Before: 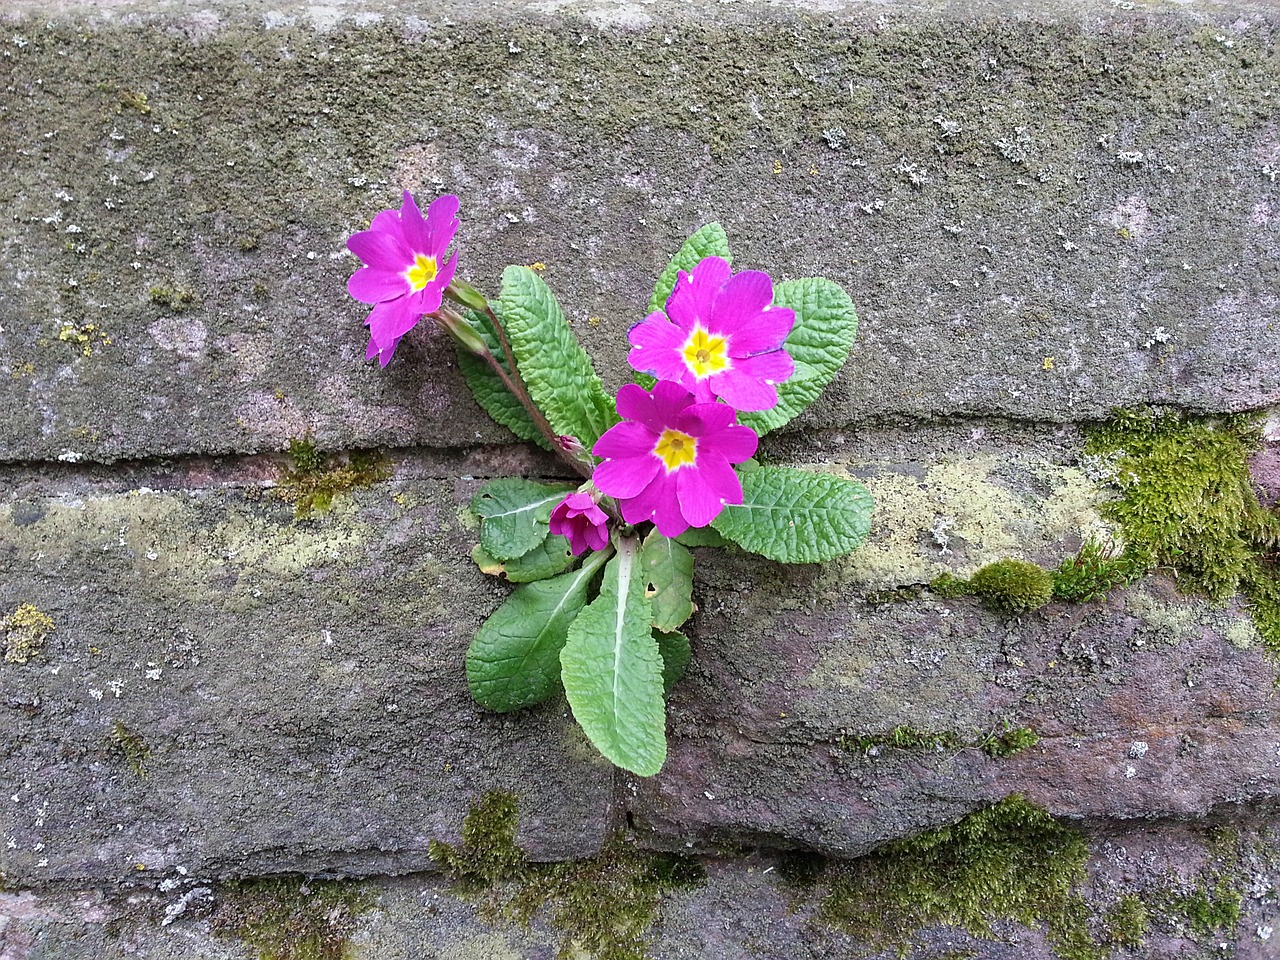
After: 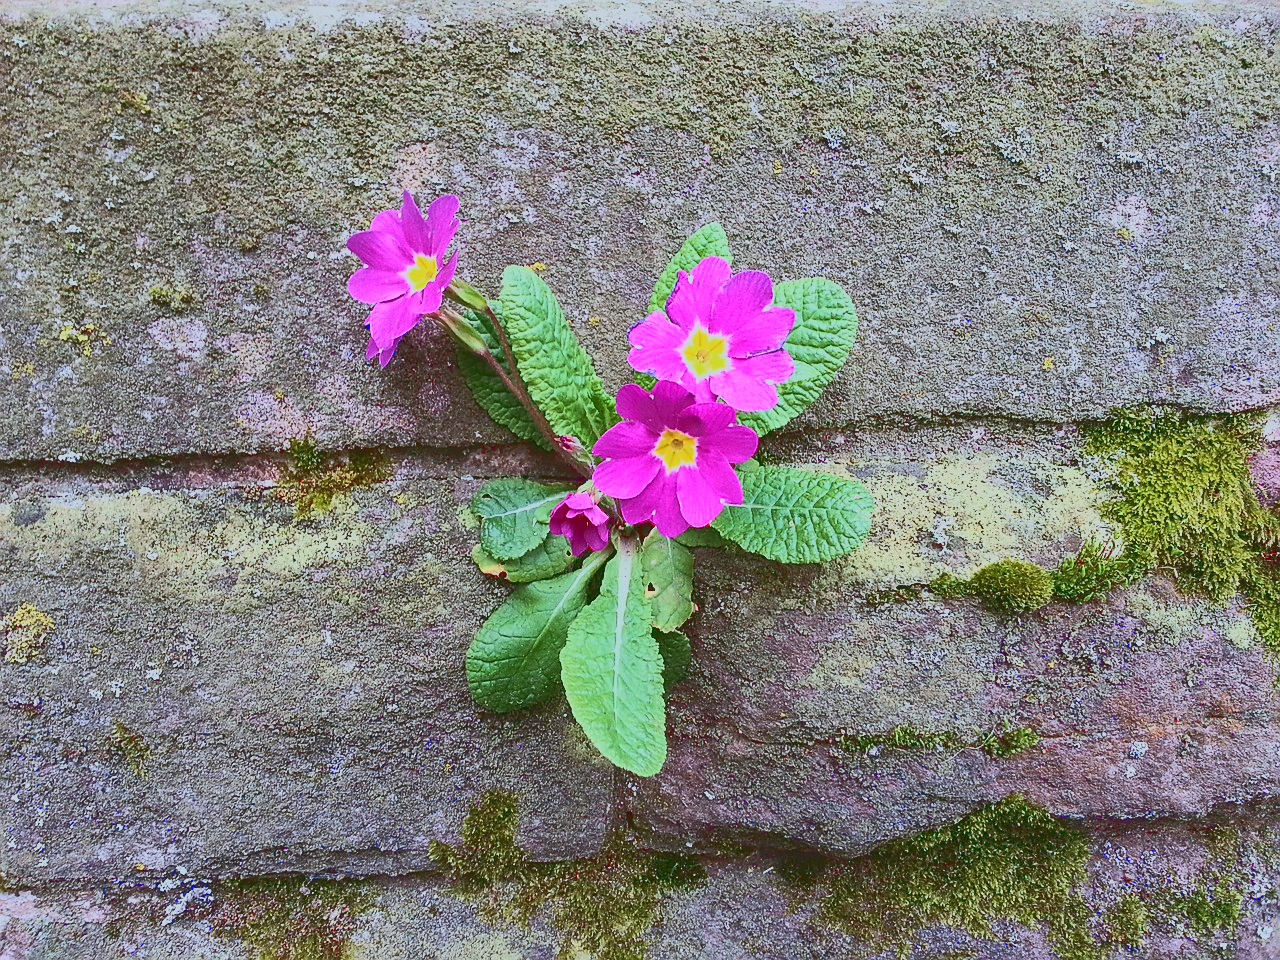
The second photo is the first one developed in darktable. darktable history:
color correction: highlights a* -3.45, highlights b* -6.38, shadows a* 3.26, shadows b* 5.64
sharpen: amount 0.201
tone curve: curves: ch0 [(0, 0.148) (0.191, 0.225) (0.39, 0.373) (0.669, 0.716) (0.847, 0.818) (1, 0.839)], color space Lab, linked channels, preserve colors none
velvia: on, module defaults
